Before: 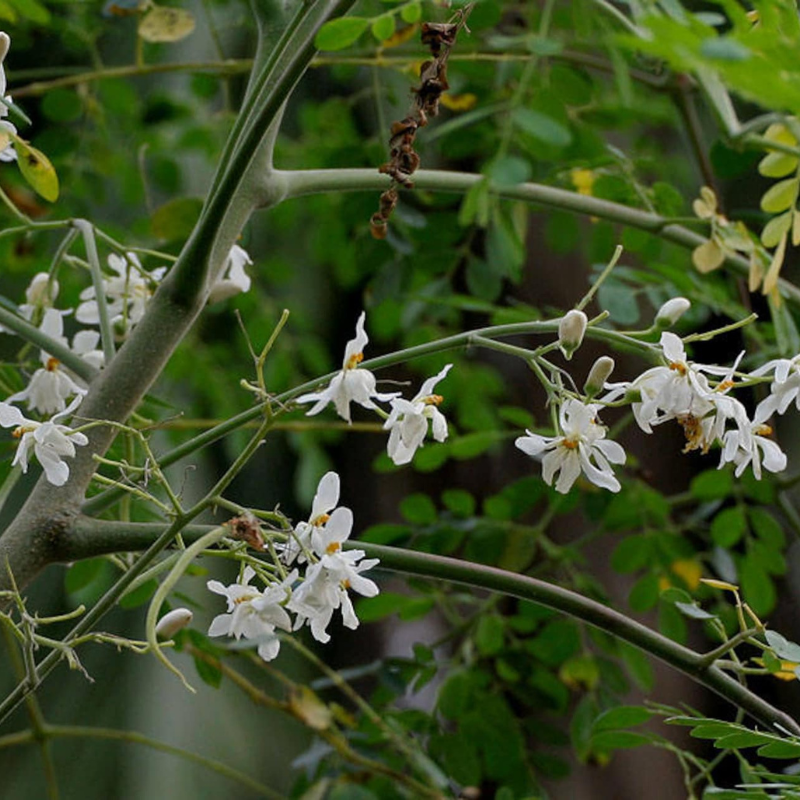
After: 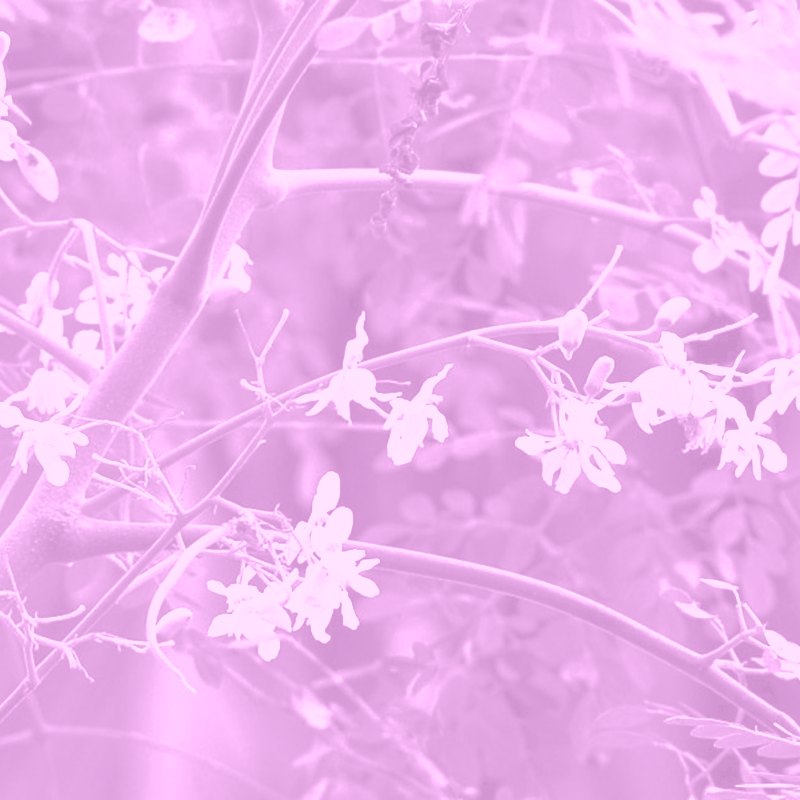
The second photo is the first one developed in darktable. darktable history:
colorize: hue 331.2°, saturation 69%, source mix 30.28%, lightness 69.02%, version 1
contrast brightness saturation: contrast 1, brightness 1, saturation 1
